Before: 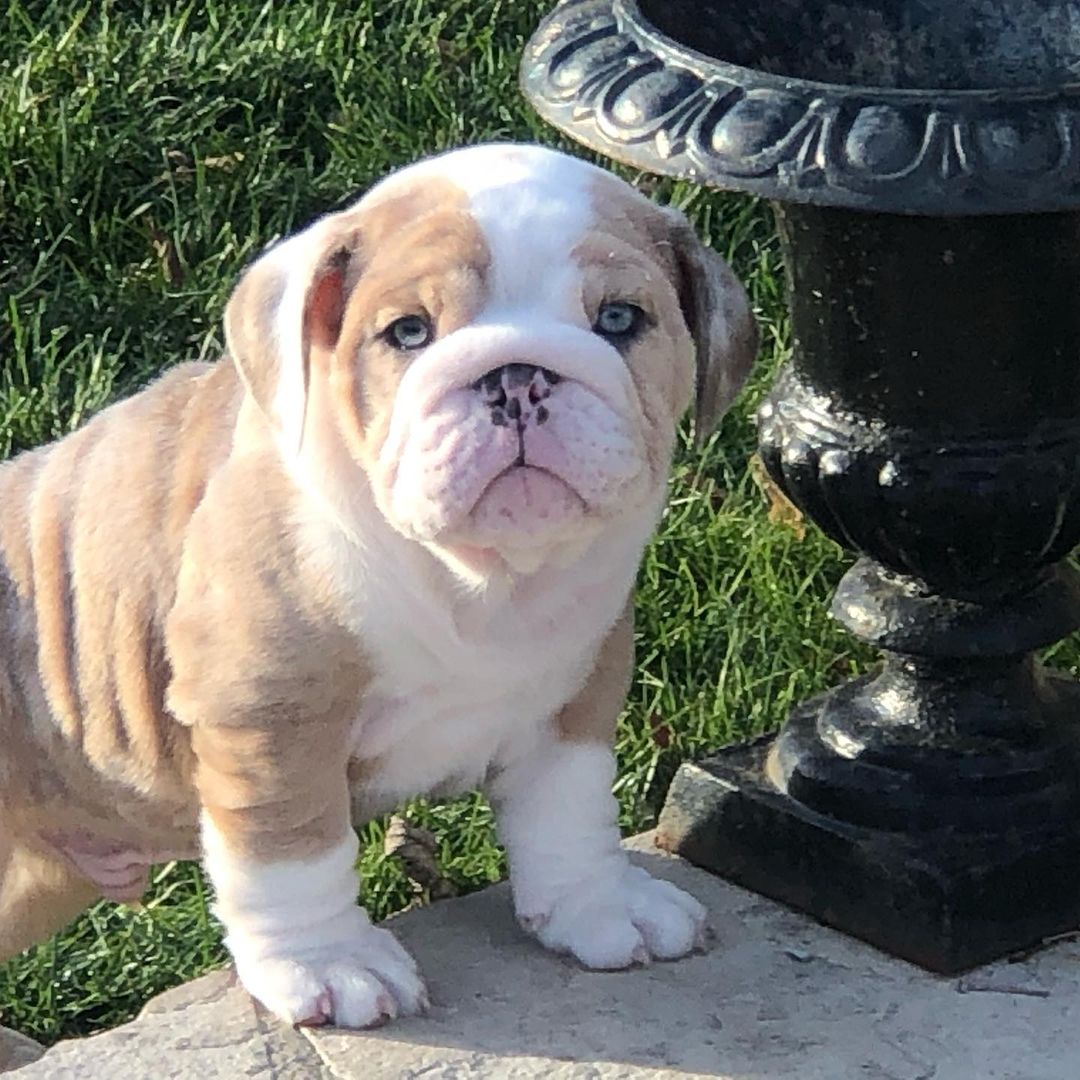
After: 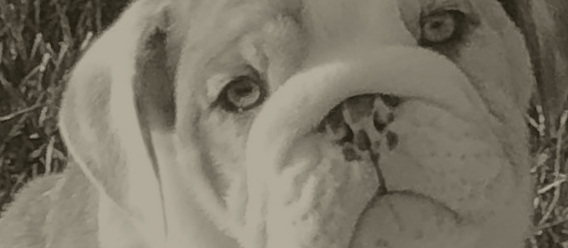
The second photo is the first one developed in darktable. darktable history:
colorize: hue 41.44°, saturation 22%, source mix 60%, lightness 10.61%
crop: left 10.121%, top 10.631%, right 36.218%, bottom 51.526%
rotate and perspective: rotation -14.8°, crop left 0.1, crop right 0.903, crop top 0.25, crop bottom 0.748
